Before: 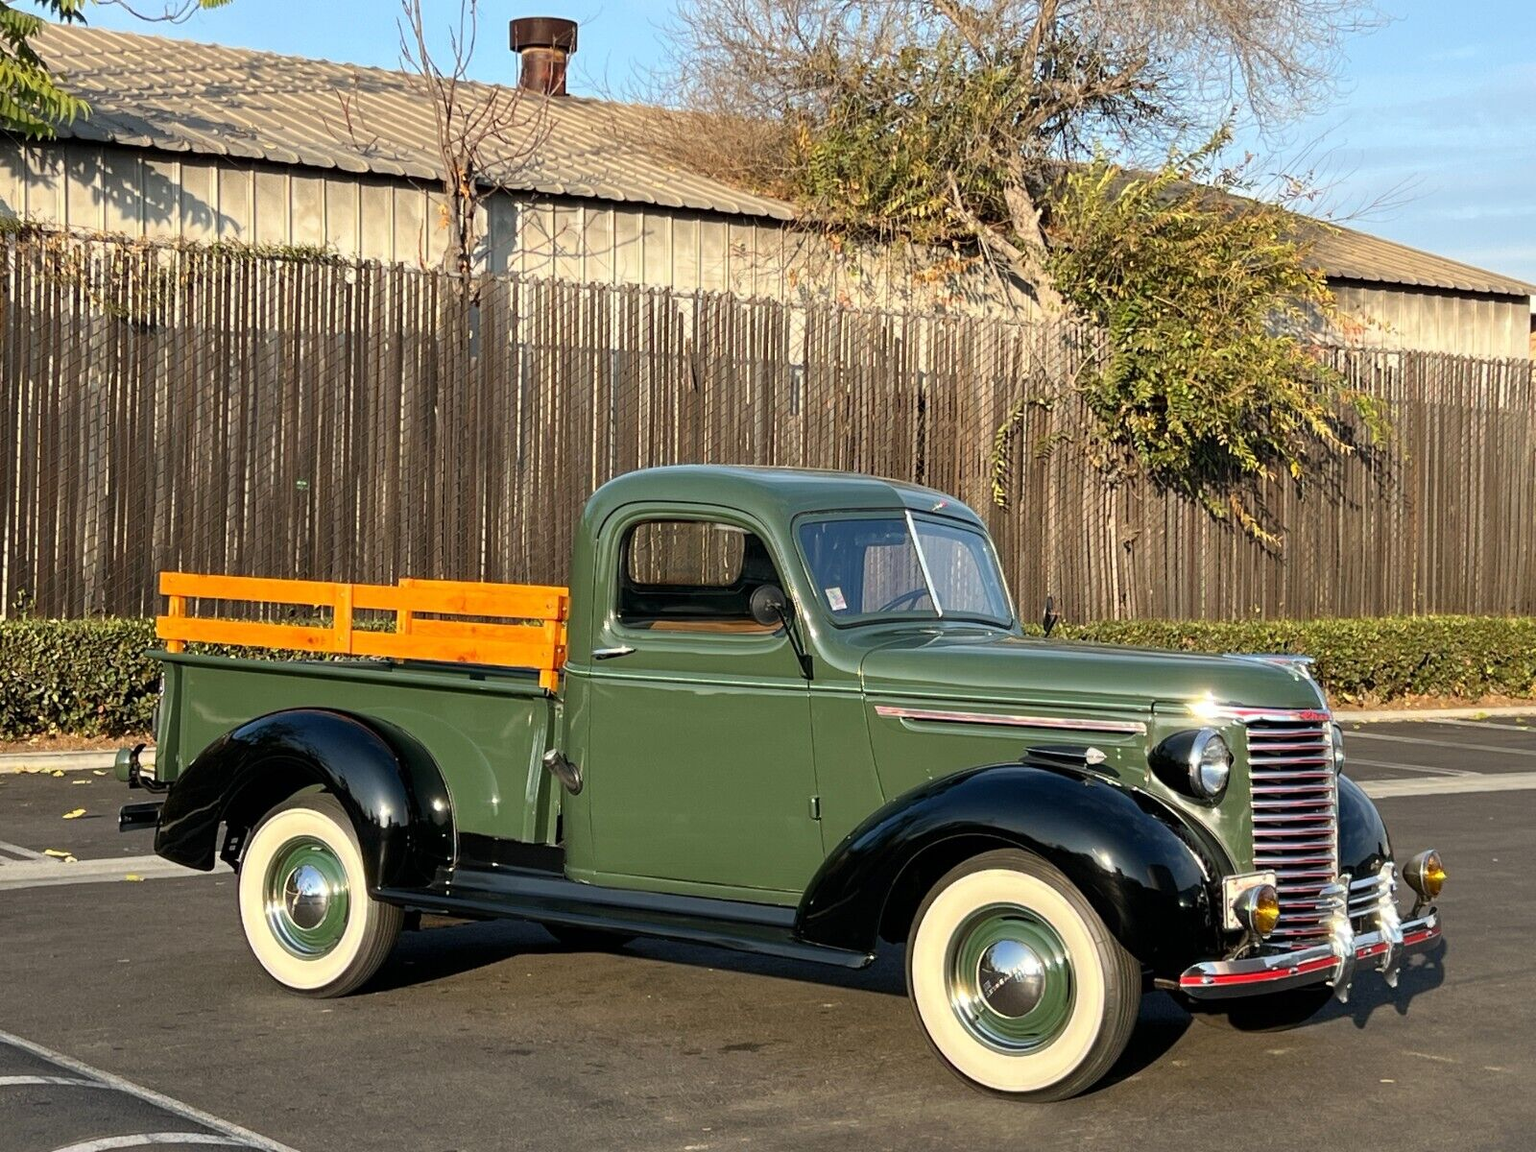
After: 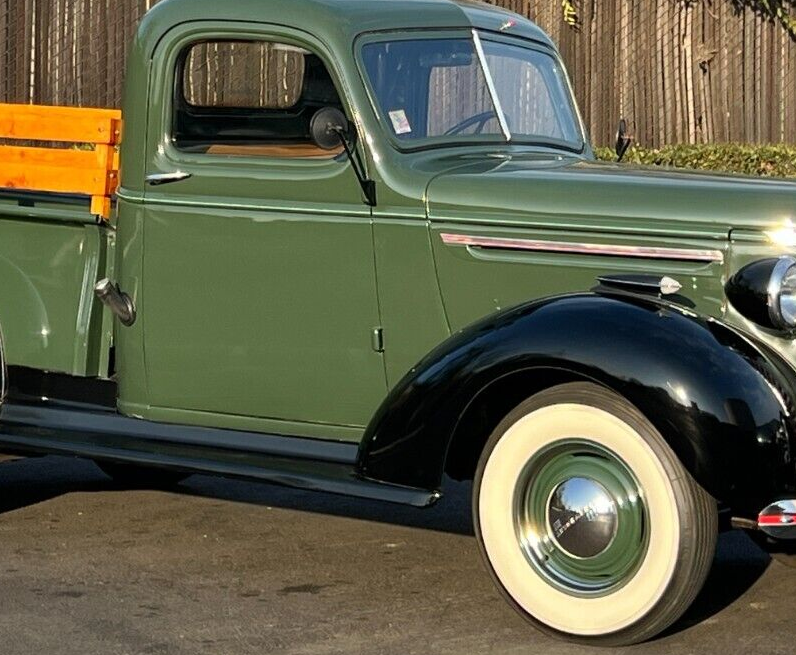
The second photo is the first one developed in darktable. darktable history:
crop: left 29.468%, top 41.869%, right 20.743%, bottom 3.482%
